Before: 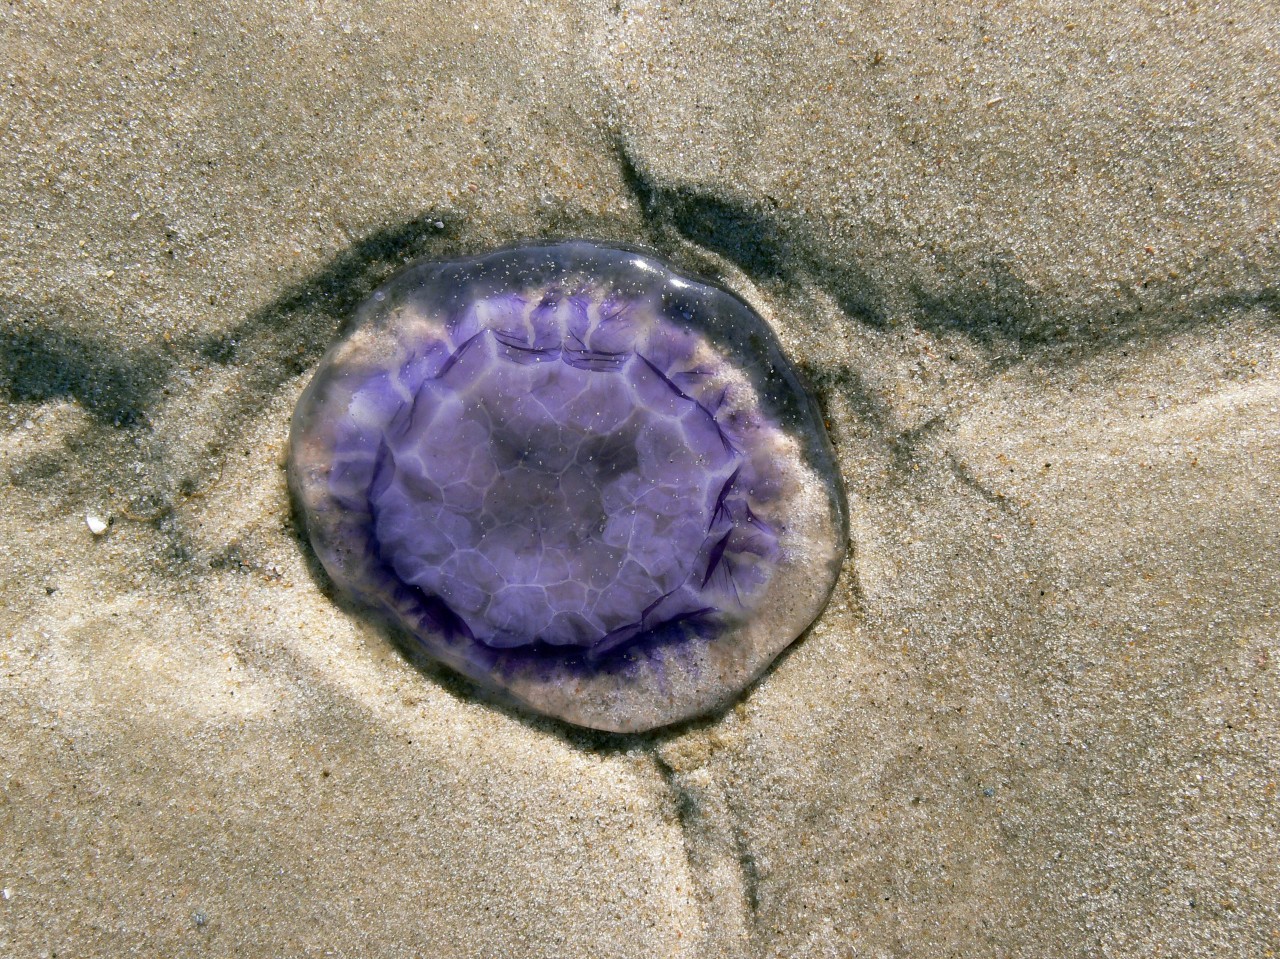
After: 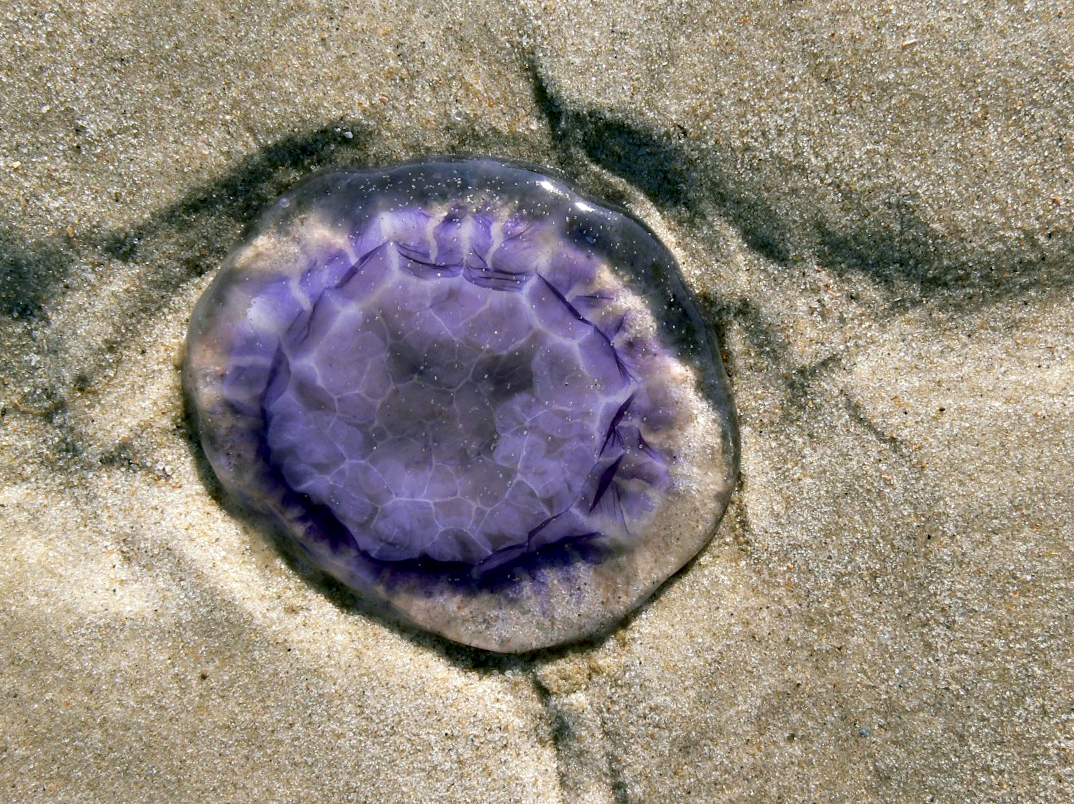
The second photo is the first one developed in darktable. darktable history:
contrast equalizer: octaves 7, y [[0.6 ×6], [0.55 ×6], [0 ×6], [0 ×6], [0 ×6]], mix 0.3
crop and rotate: angle -3.27°, left 5.211%, top 5.211%, right 4.607%, bottom 4.607%
